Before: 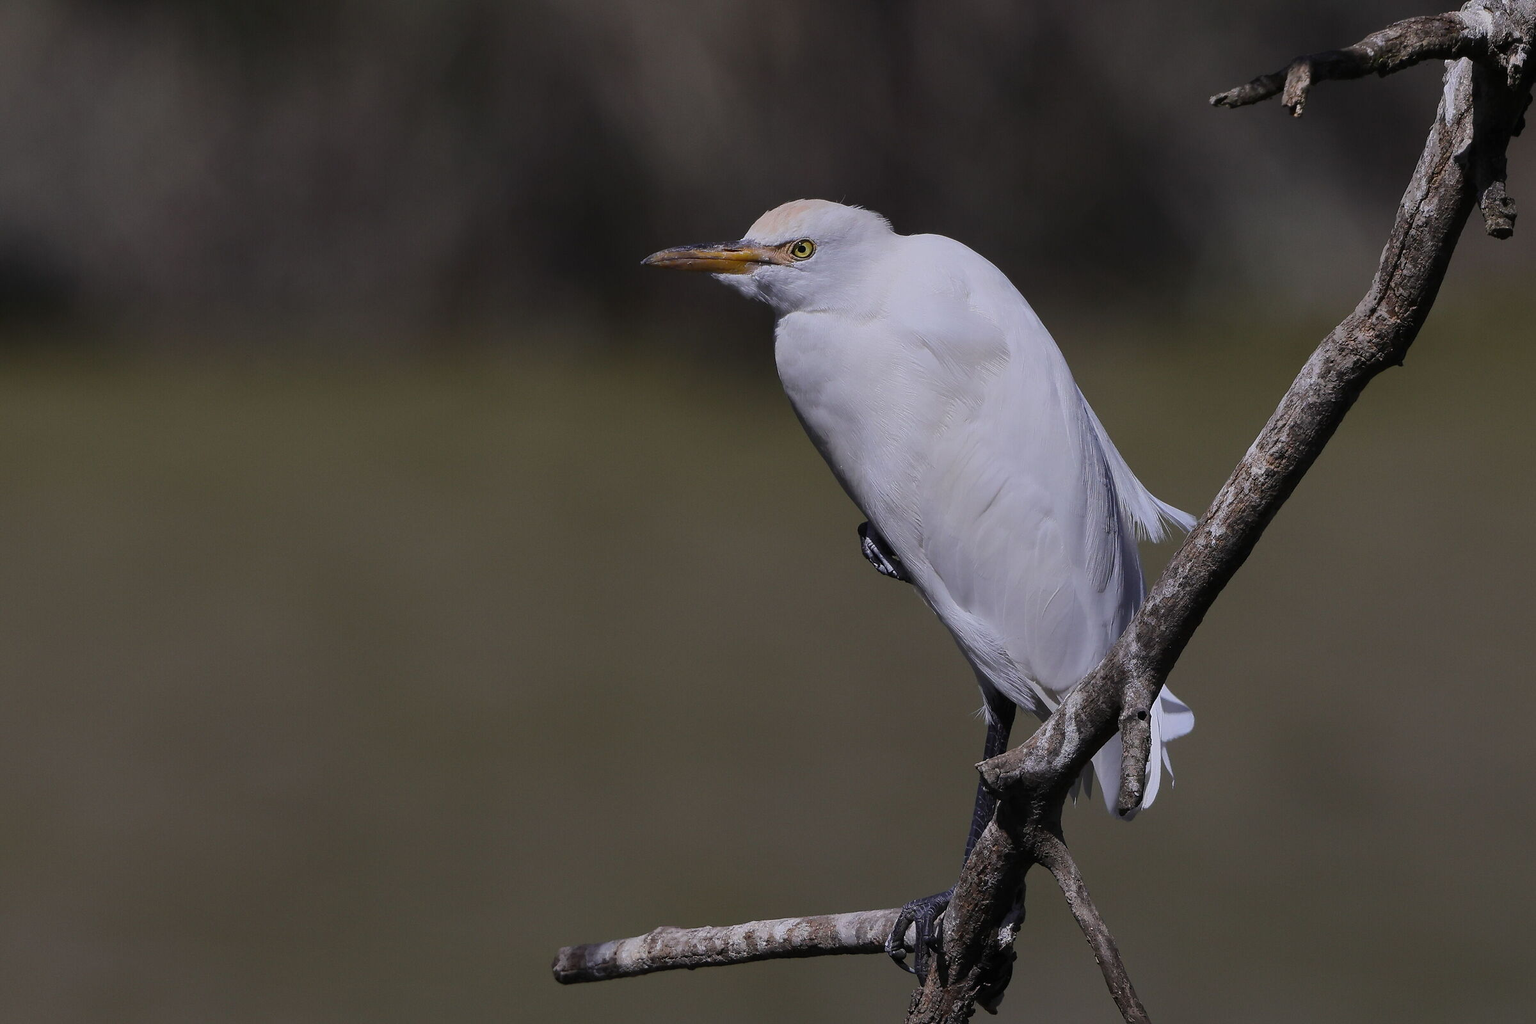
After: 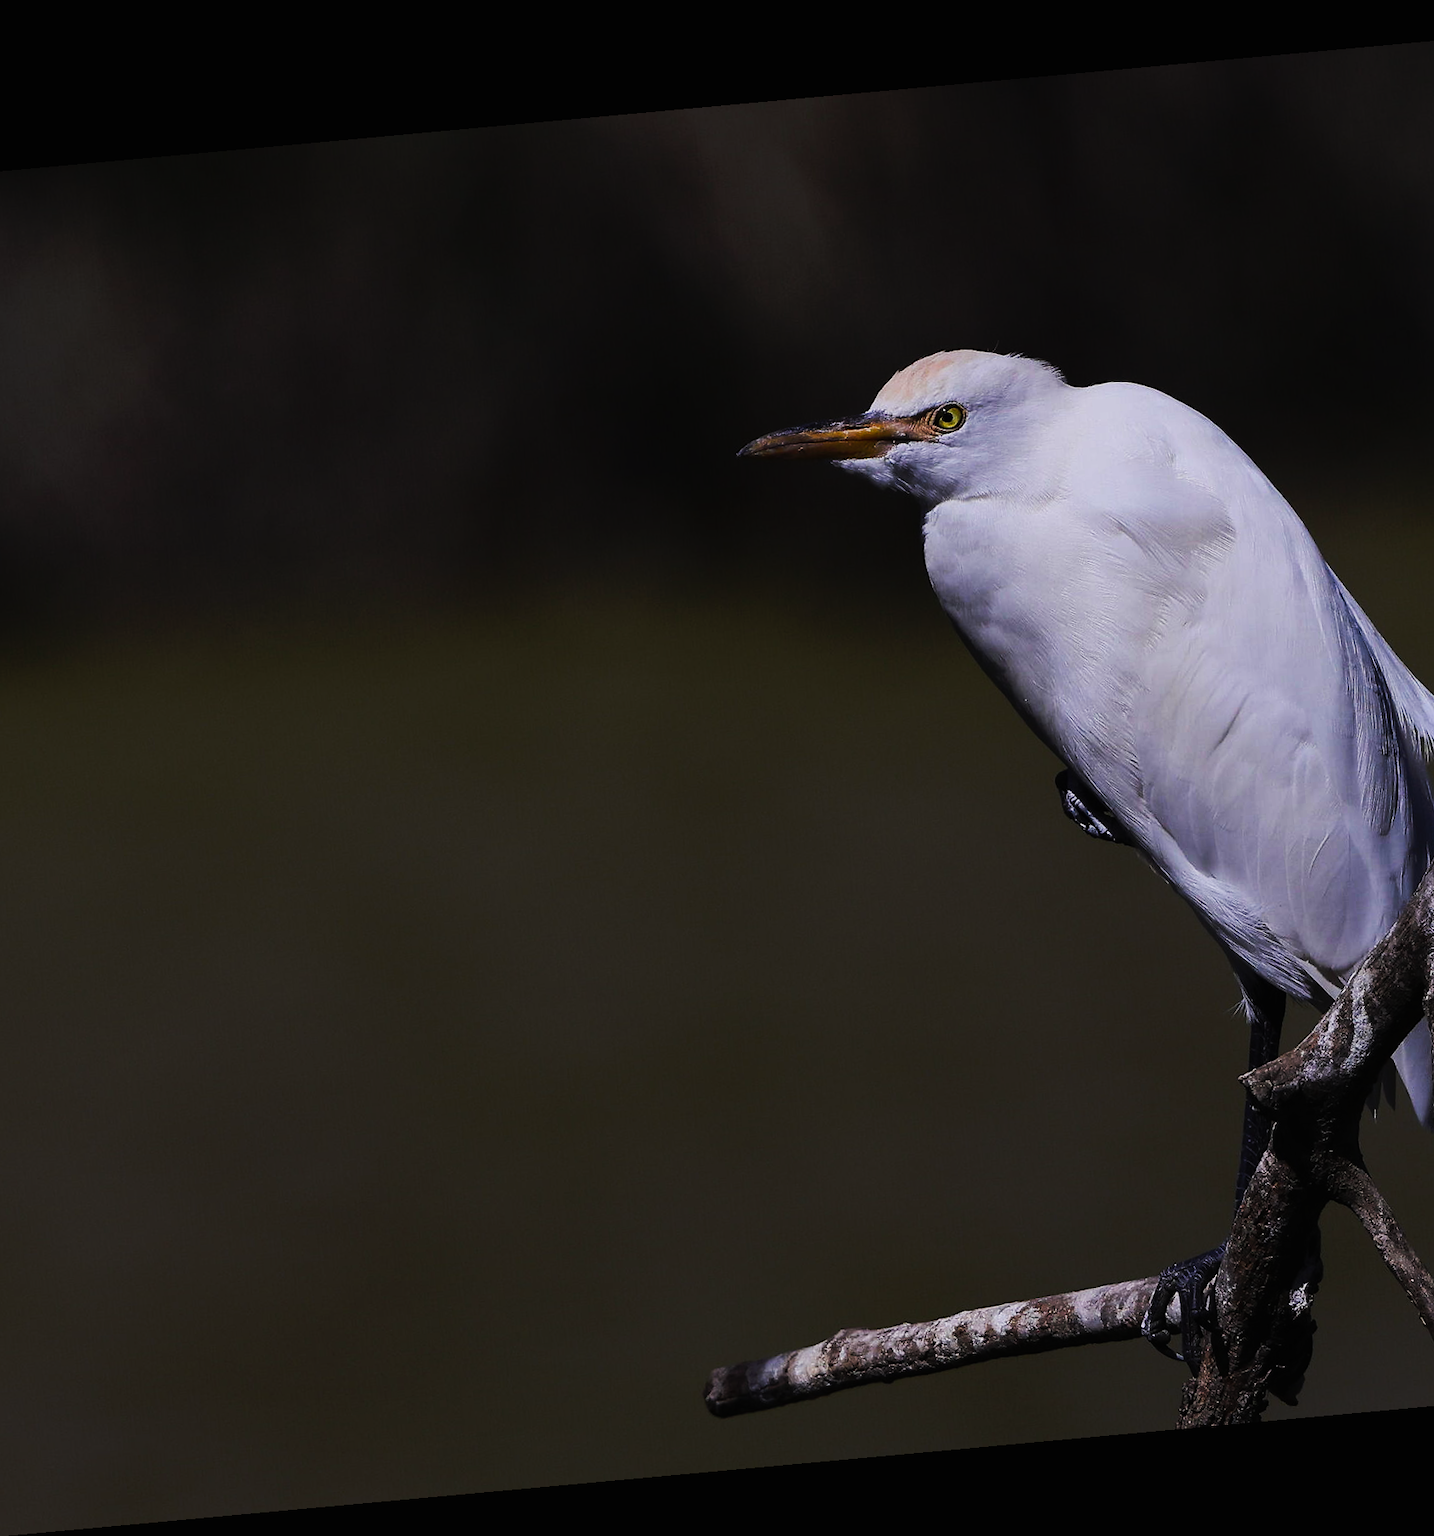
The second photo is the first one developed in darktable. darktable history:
contrast brightness saturation: contrast -0.08, brightness -0.04, saturation -0.11
tone curve: curves: ch0 [(0, 0) (0.003, 0.003) (0.011, 0.005) (0.025, 0.005) (0.044, 0.008) (0.069, 0.015) (0.1, 0.023) (0.136, 0.032) (0.177, 0.046) (0.224, 0.072) (0.277, 0.124) (0.335, 0.174) (0.399, 0.253) (0.468, 0.365) (0.543, 0.519) (0.623, 0.675) (0.709, 0.805) (0.801, 0.908) (0.898, 0.97) (1, 1)], preserve colors none
rotate and perspective: rotation -5.2°, automatic cropping off
crop and rotate: left 6.617%, right 26.717%
